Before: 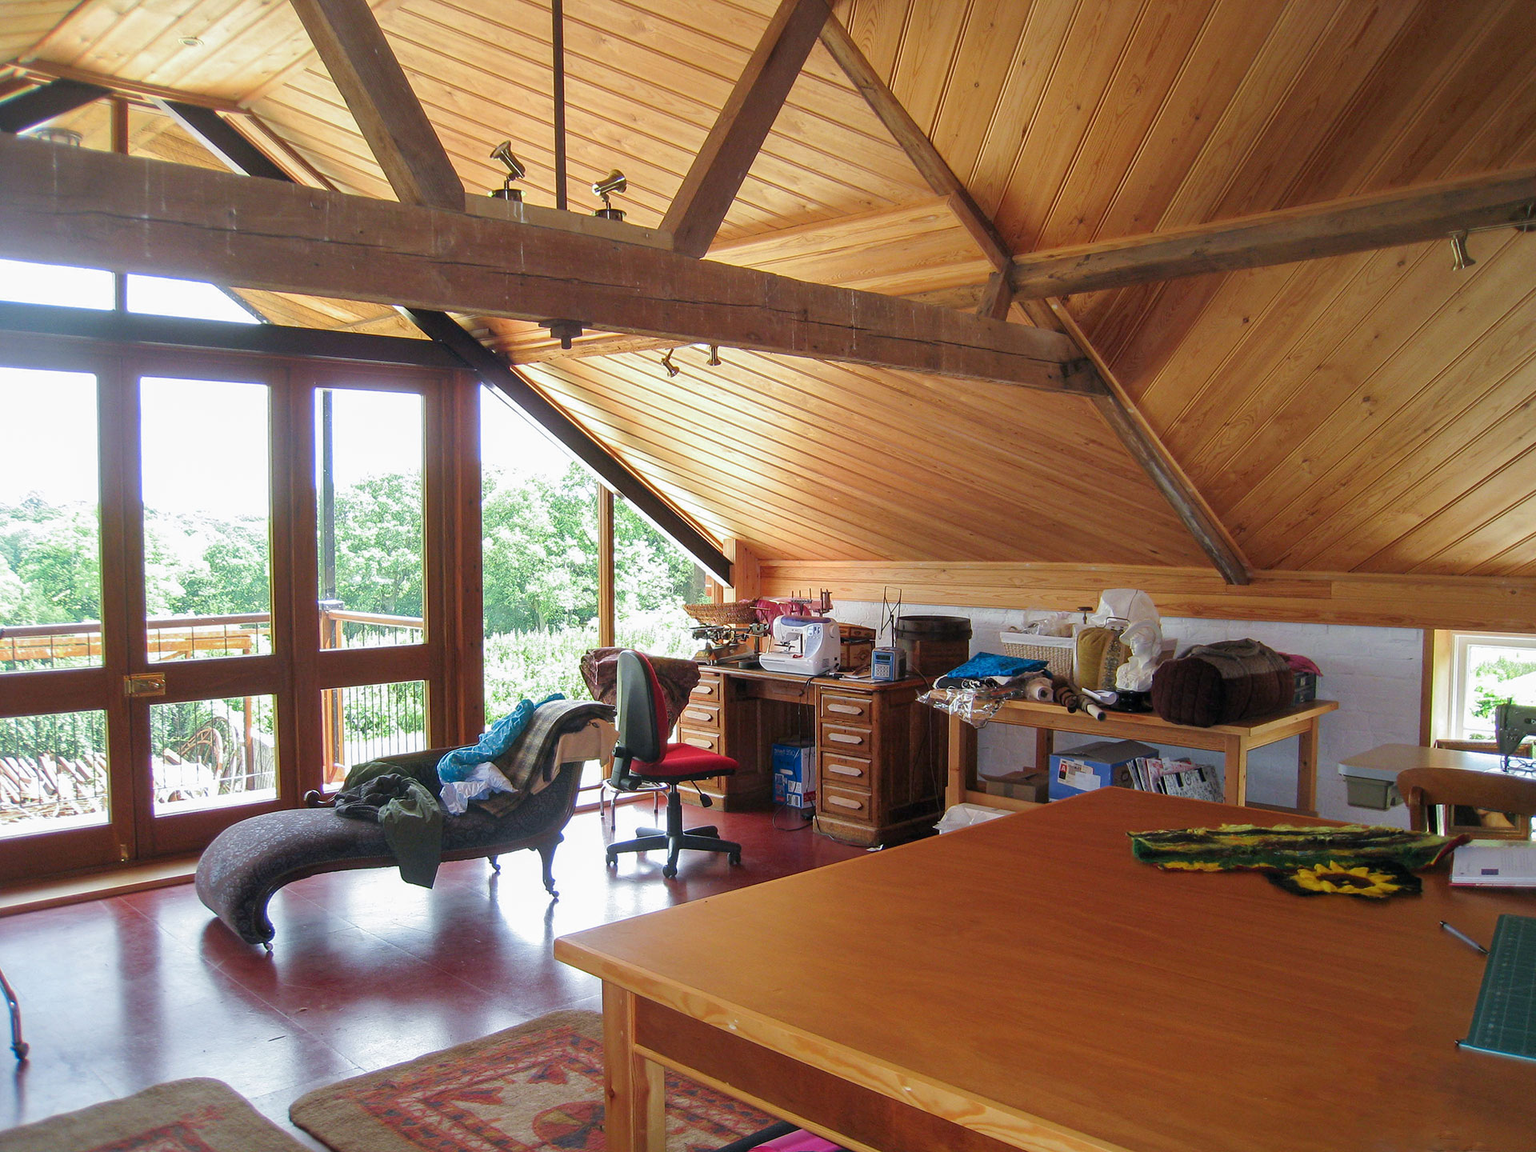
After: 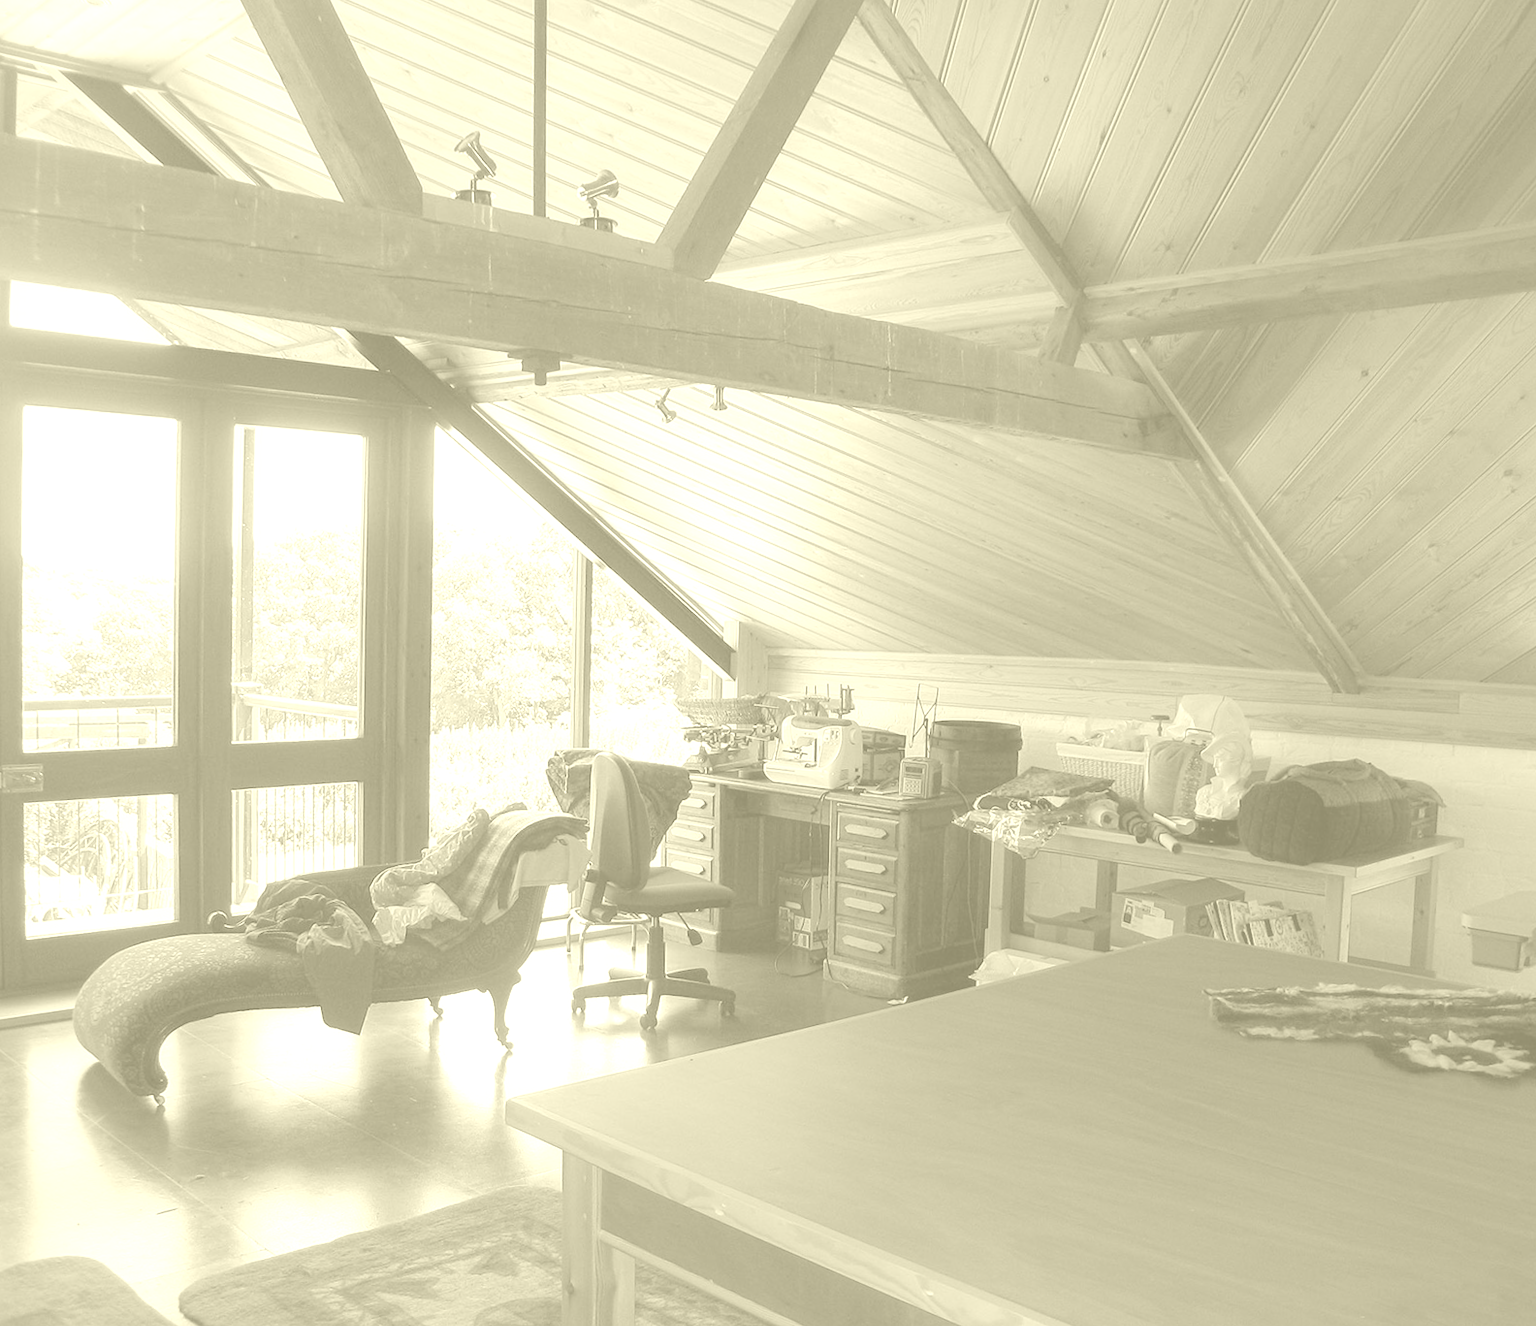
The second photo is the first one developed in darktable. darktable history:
crop: left 7.598%, right 7.873%
contrast equalizer: y [[0.5, 0.486, 0.447, 0.446, 0.489, 0.5], [0.5 ×6], [0.5 ×6], [0 ×6], [0 ×6]]
exposure: black level correction 0.001, exposure 0.5 EV, compensate exposure bias true, compensate highlight preservation false
colorize: hue 43.2°, saturation 40%, version 1
rotate and perspective: rotation 1.57°, crop left 0.018, crop right 0.982, crop top 0.039, crop bottom 0.961
